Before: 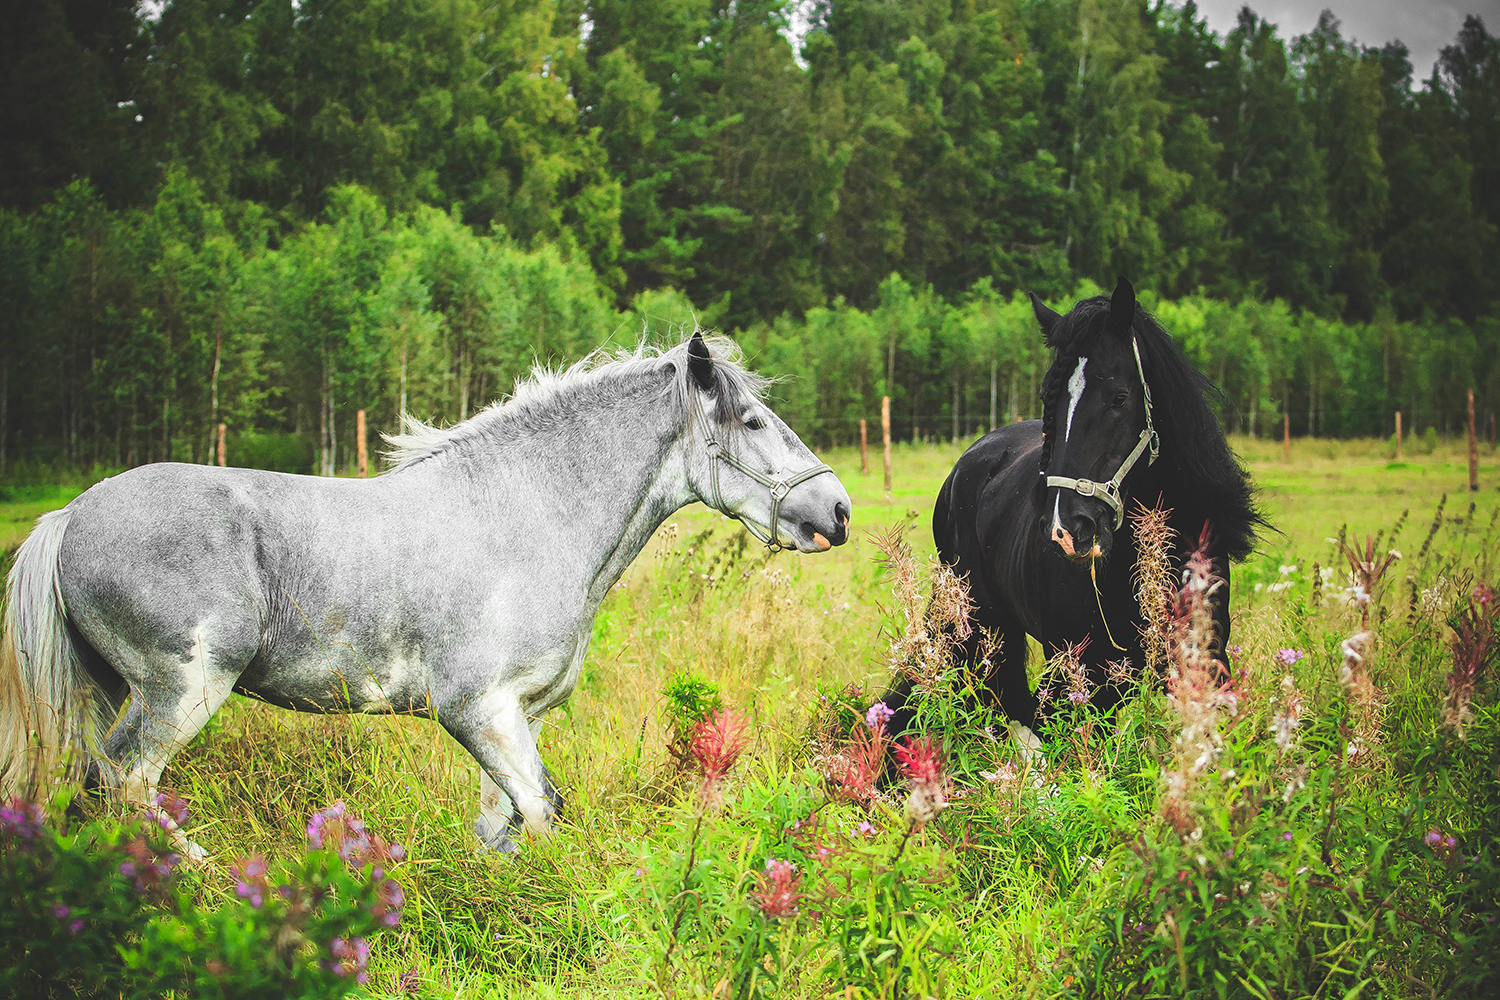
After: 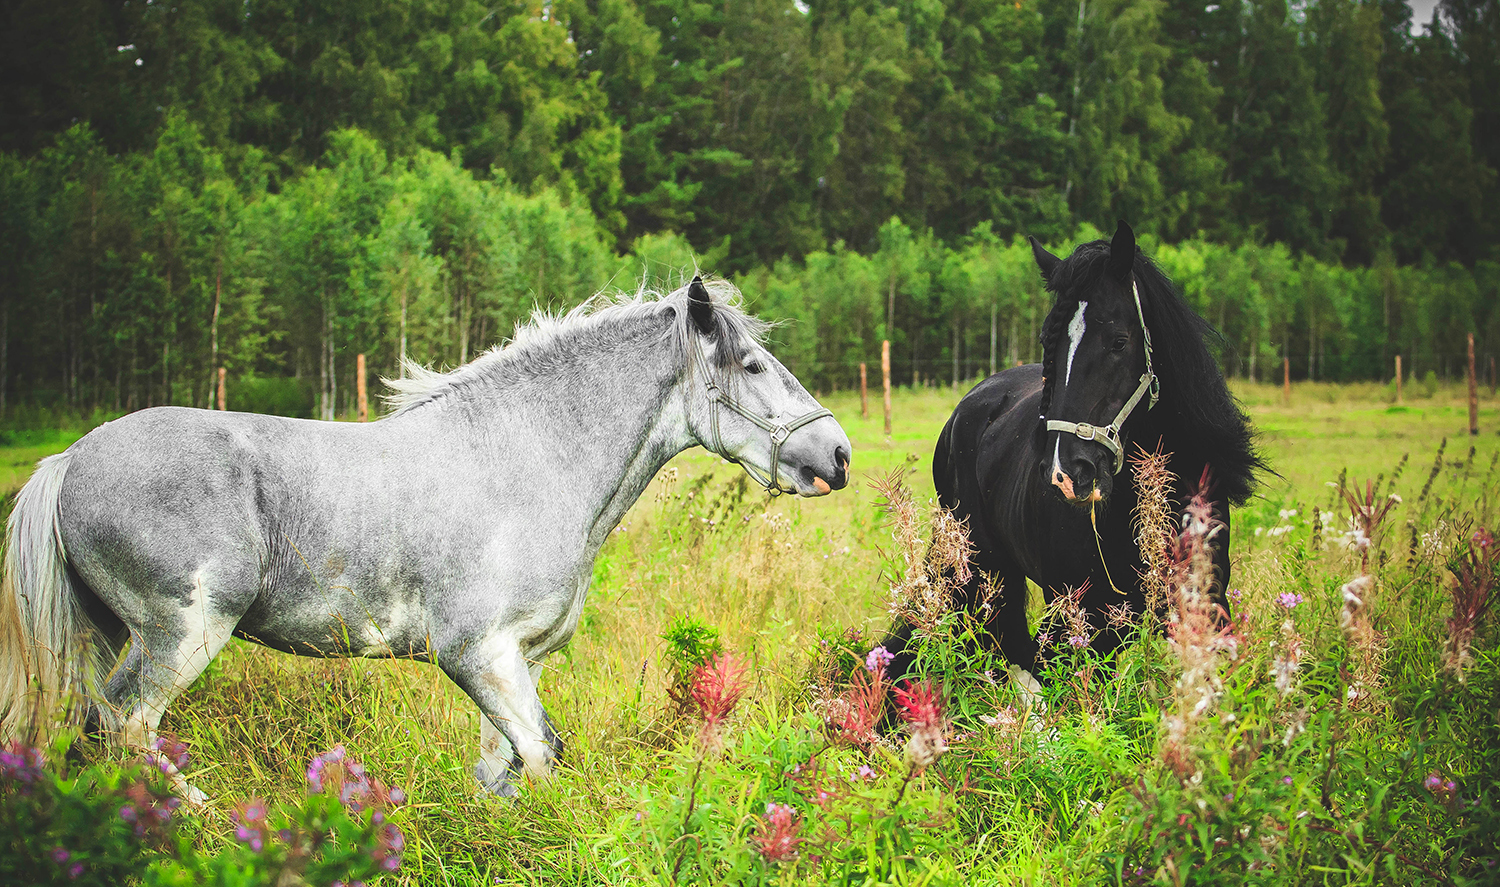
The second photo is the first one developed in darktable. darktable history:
exposure: black level correction 0.001, compensate highlight preservation false
crop and rotate: top 5.609%, bottom 5.609%
